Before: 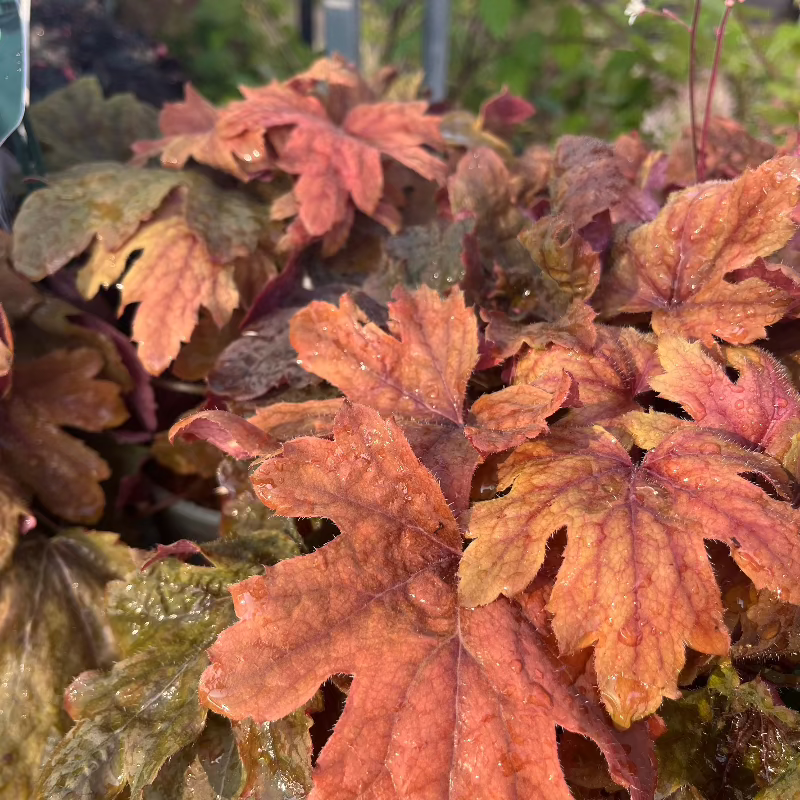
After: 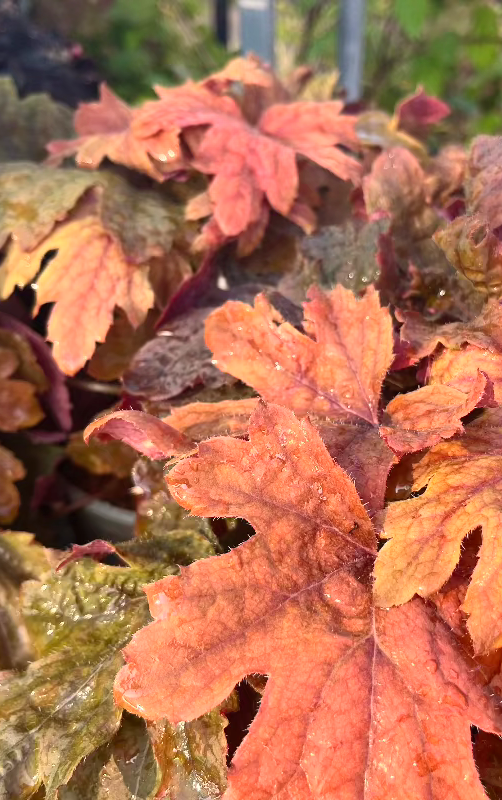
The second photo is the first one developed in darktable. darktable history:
crop: left 10.644%, right 26.528%
contrast brightness saturation: contrast 0.2, brightness 0.16, saturation 0.22
